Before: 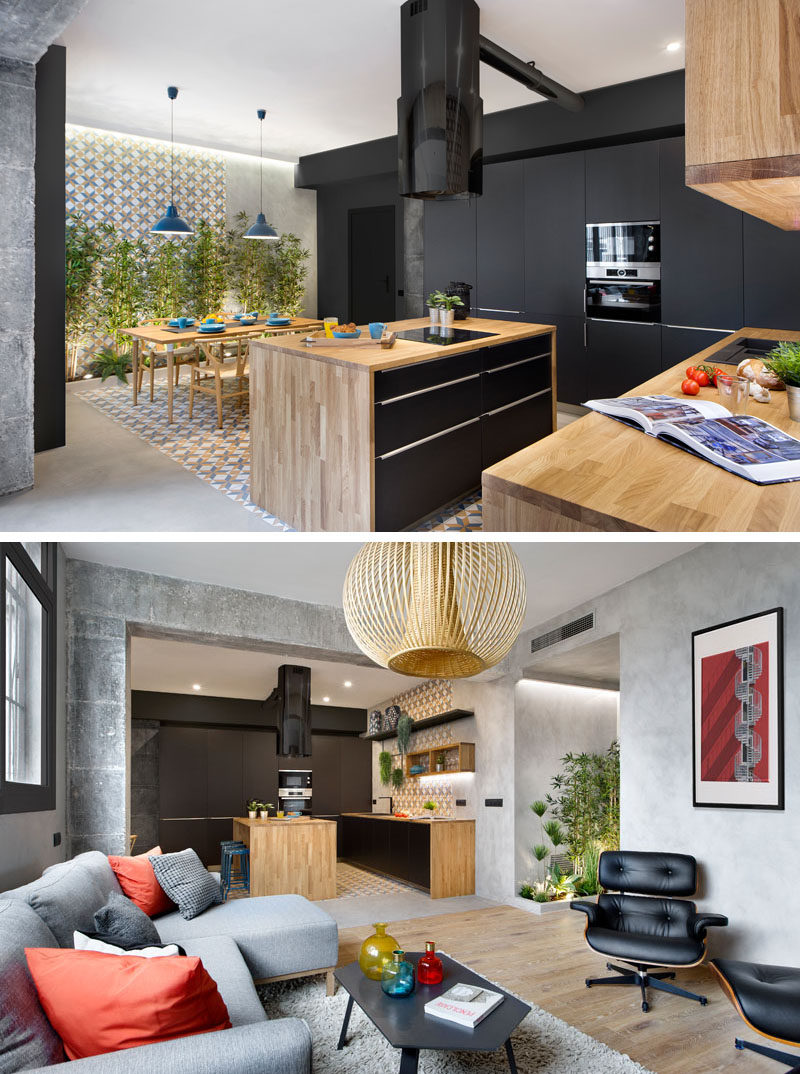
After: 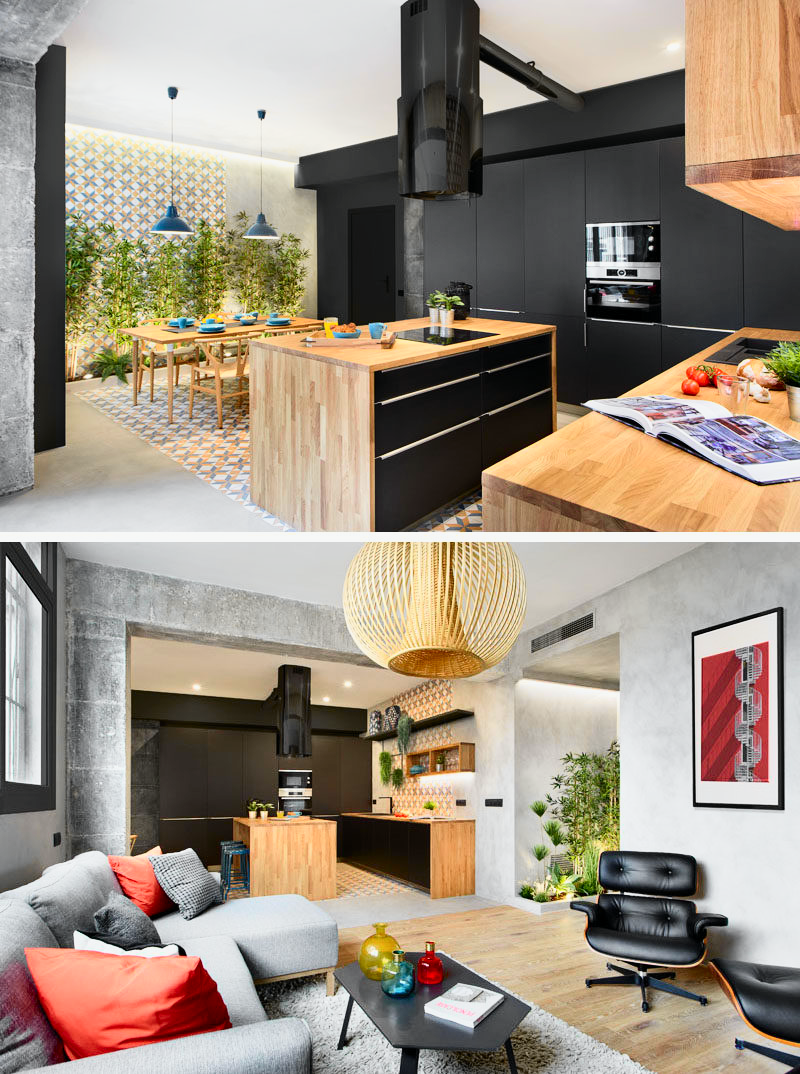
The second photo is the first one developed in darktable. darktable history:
tone curve: curves: ch0 [(0, 0) (0.131, 0.116) (0.316, 0.345) (0.501, 0.584) (0.629, 0.732) (0.812, 0.888) (1, 0.974)]; ch1 [(0, 0) (0.366, 0.367) (0.475, 0.462) (0.494, 0.496) (0.504, 0.499) (0.553, 0.584) (1, 1)]; ch2 [(0, 0) (0.333, 0.346) (0.375, 0.375) (0.424, 0.43) (0.476, 0.492) (0.502, 0.502) (0.533, 0.556) (0.566, 0.599) (0.614, 0.653) (1, 1)], color space Lab, independent channels, preserve colors none
